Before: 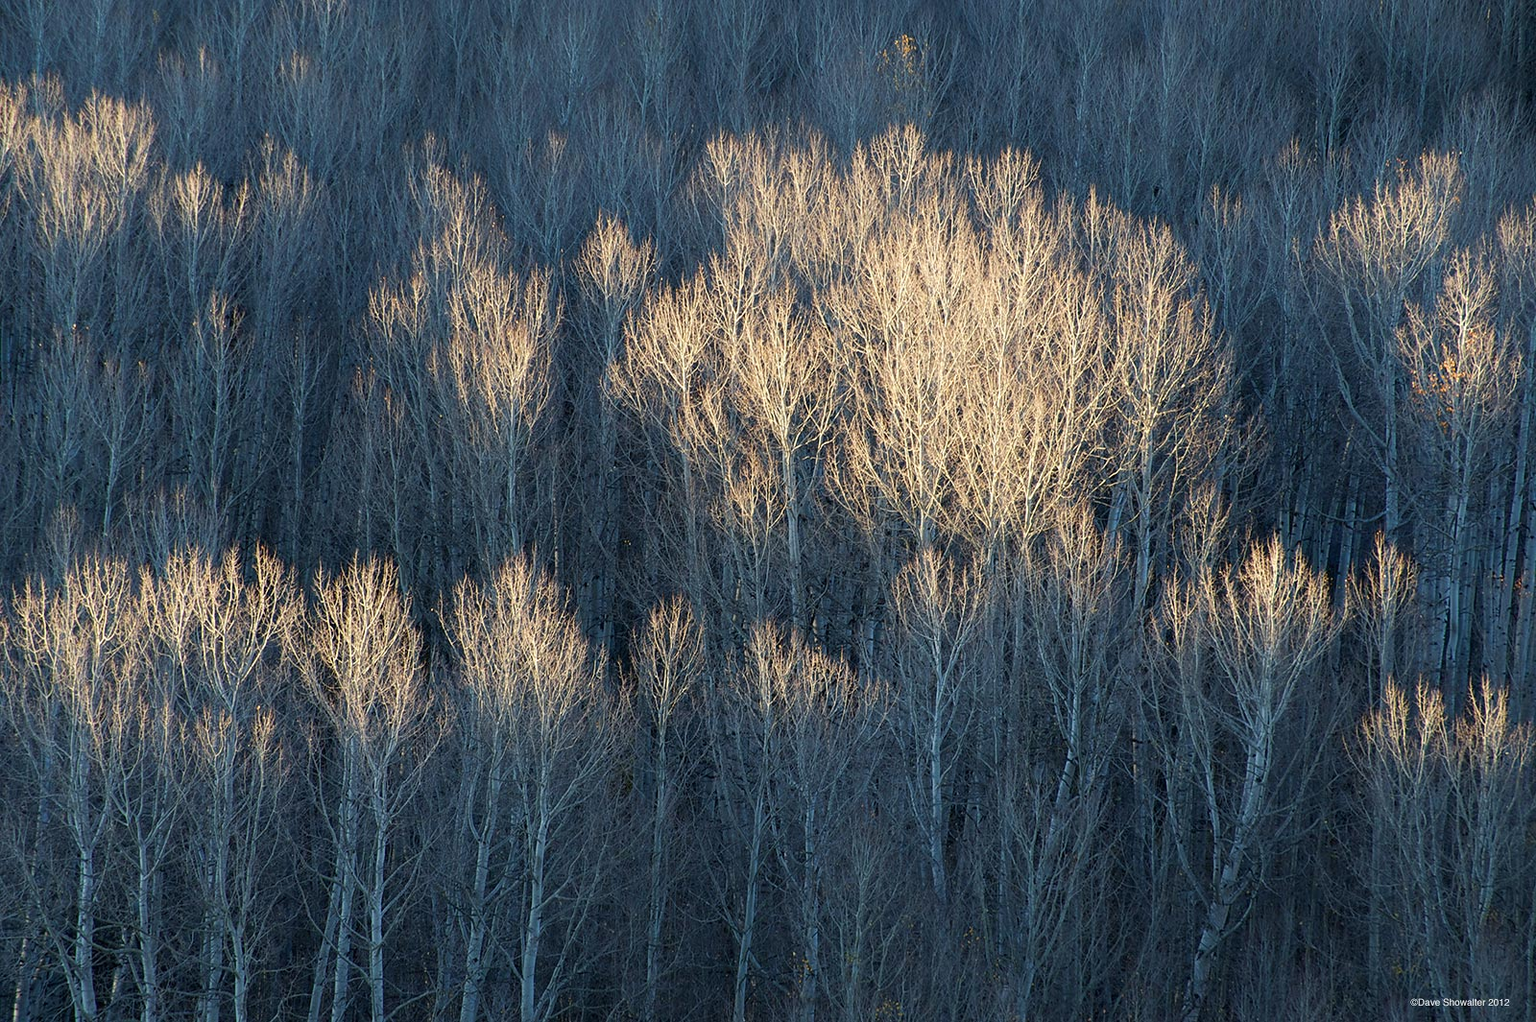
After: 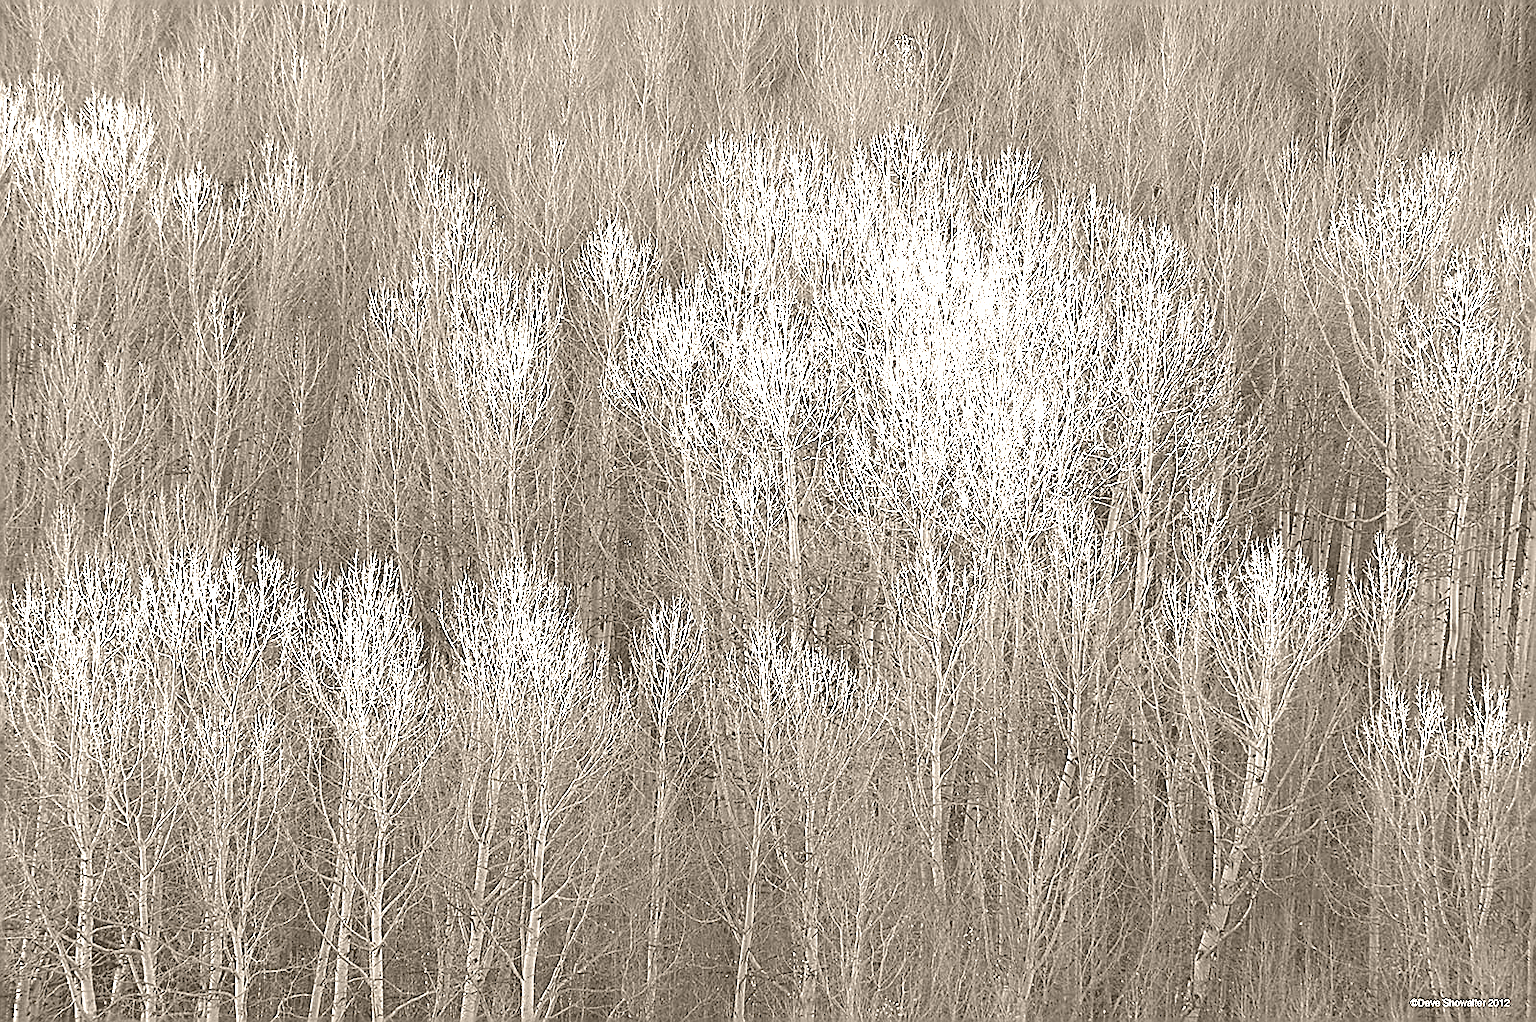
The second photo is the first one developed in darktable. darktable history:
sharpen: radius 1.685, amount 1.294
colorize: hue 34.49°, saturation 35.33%, source mix 100%, version 1
exposure: black level correction 0, exposure 0.9 EV, compensate highlight preservation false
